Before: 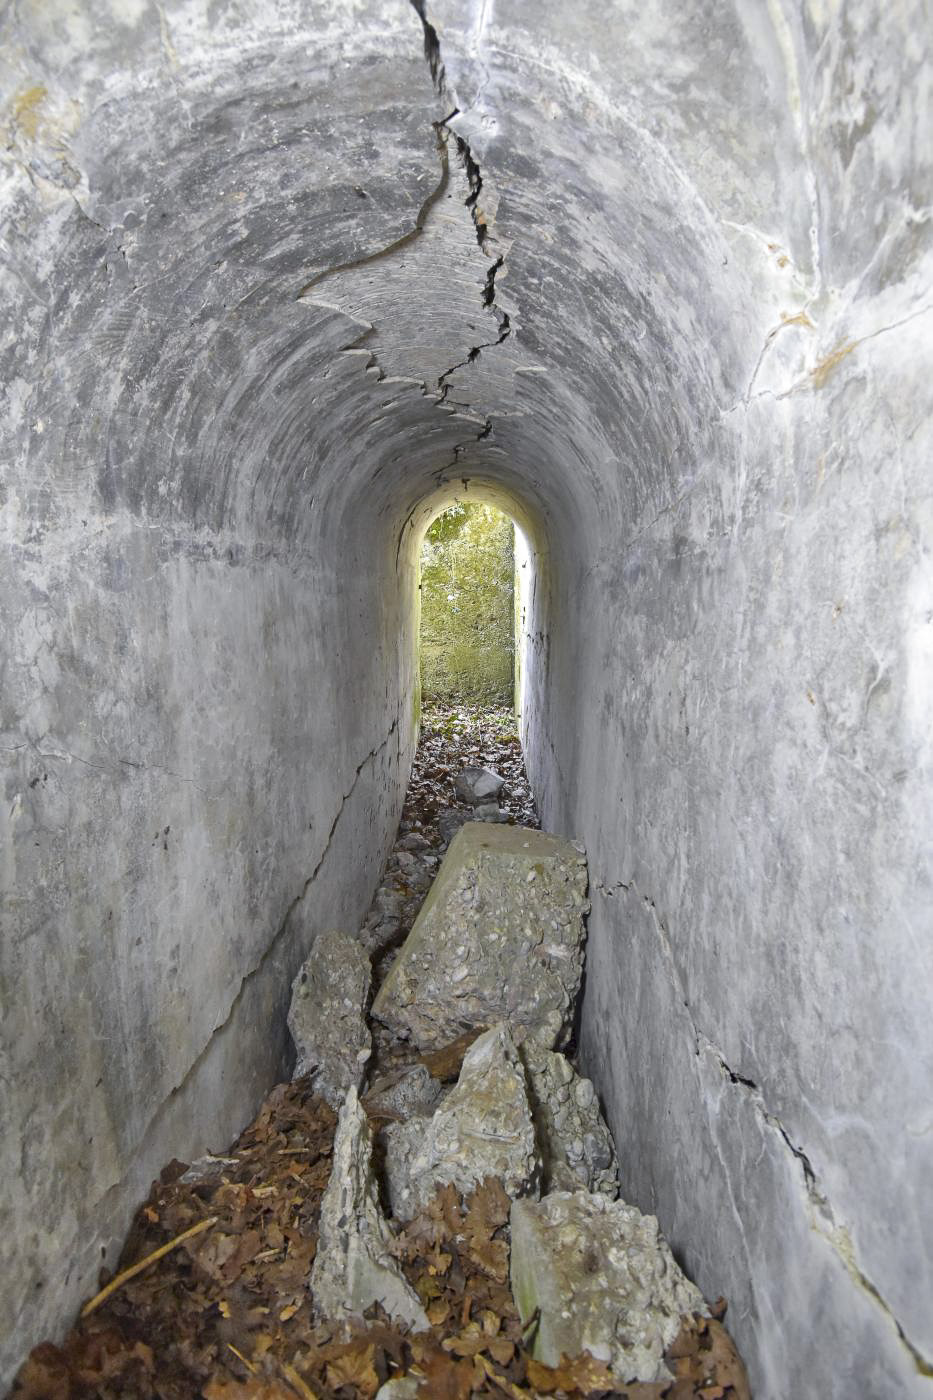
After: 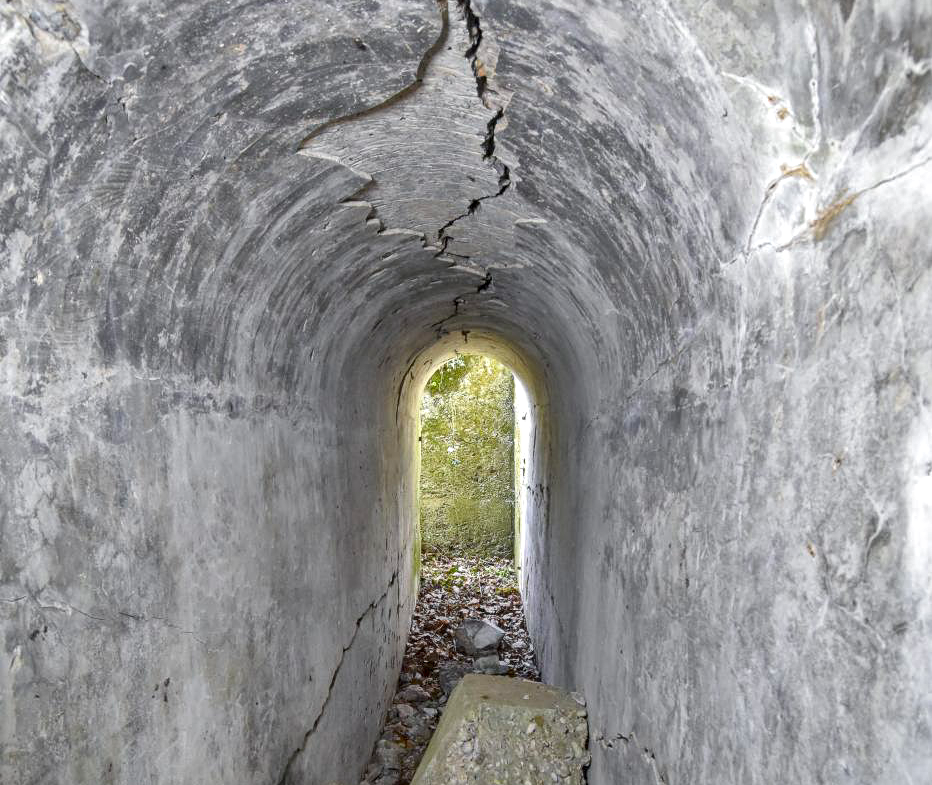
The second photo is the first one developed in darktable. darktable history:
shadows and highlights: highlights color adjustment 0%, low approximation 0.01, soften with gaussian
crop and rotate: top 10.605%, bottom 33.274%
local contrast: on, module defaults
